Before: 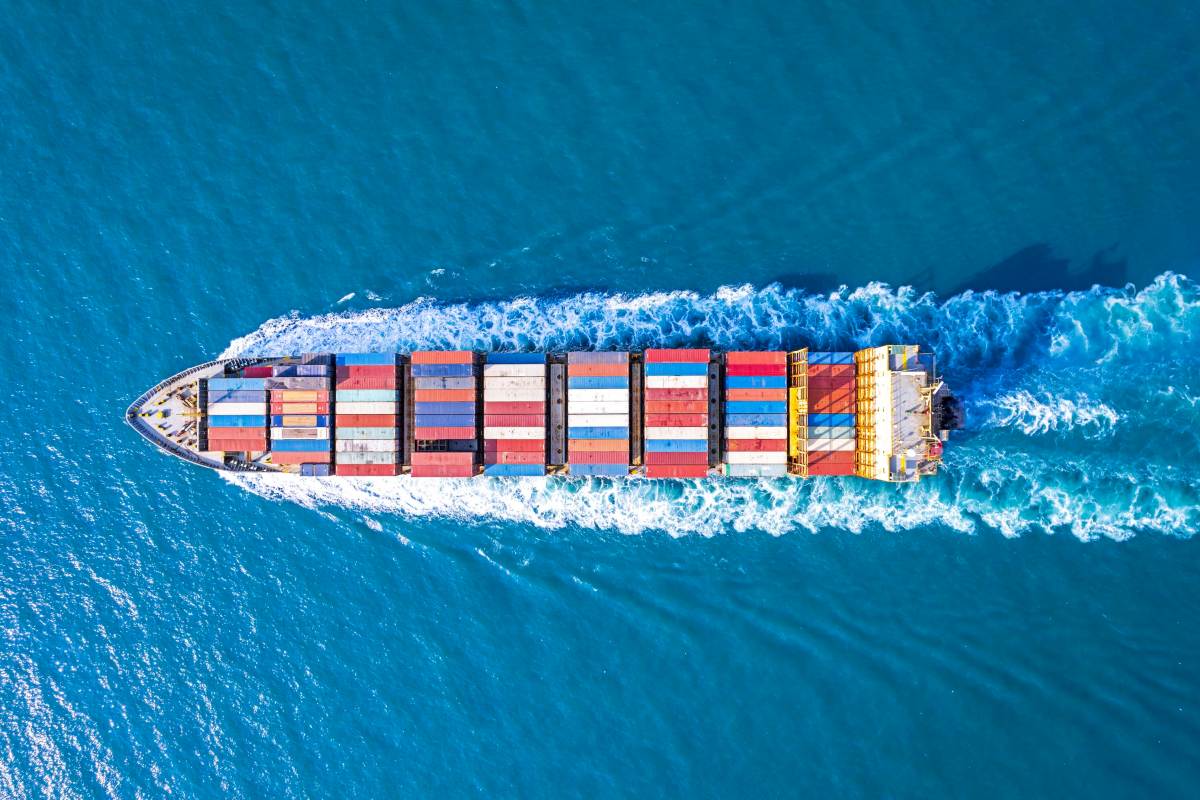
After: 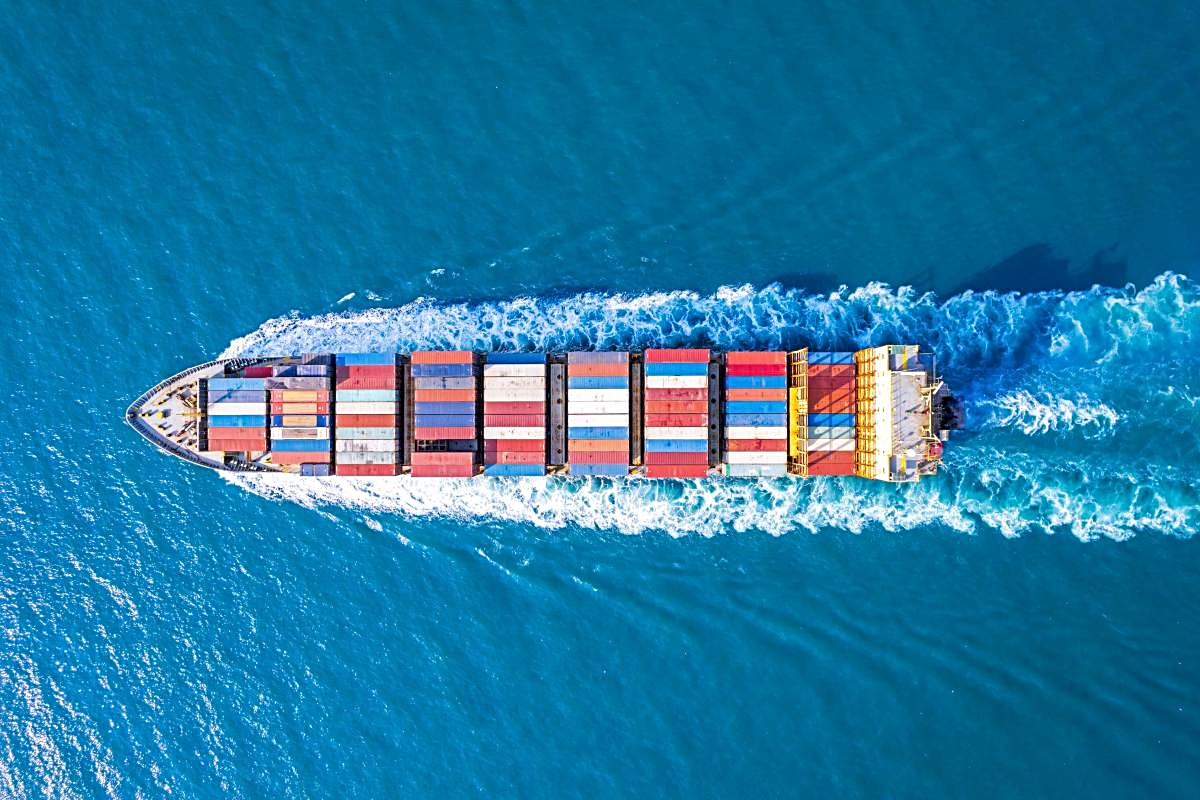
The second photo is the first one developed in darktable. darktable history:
exposure: exposure 0 EV, compensate highlight preservation false
sharpen: radius 2.529, amount 0.323
